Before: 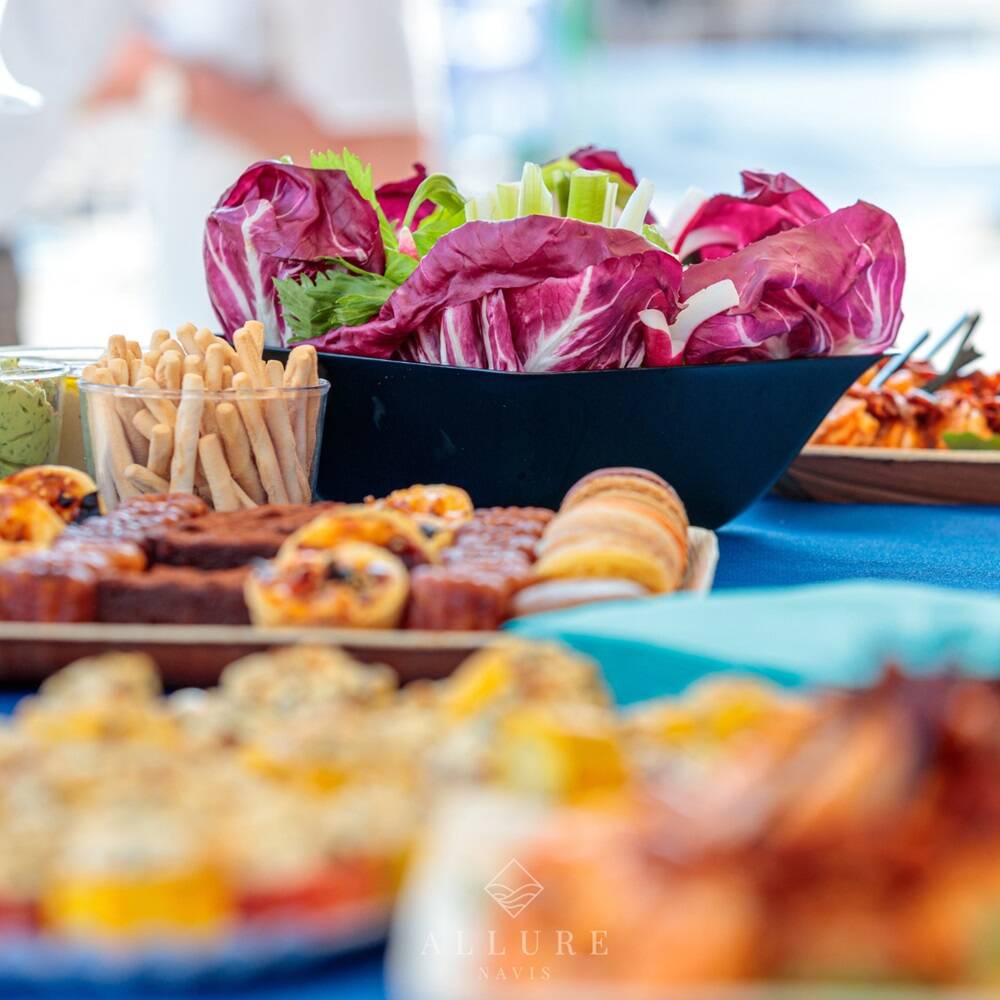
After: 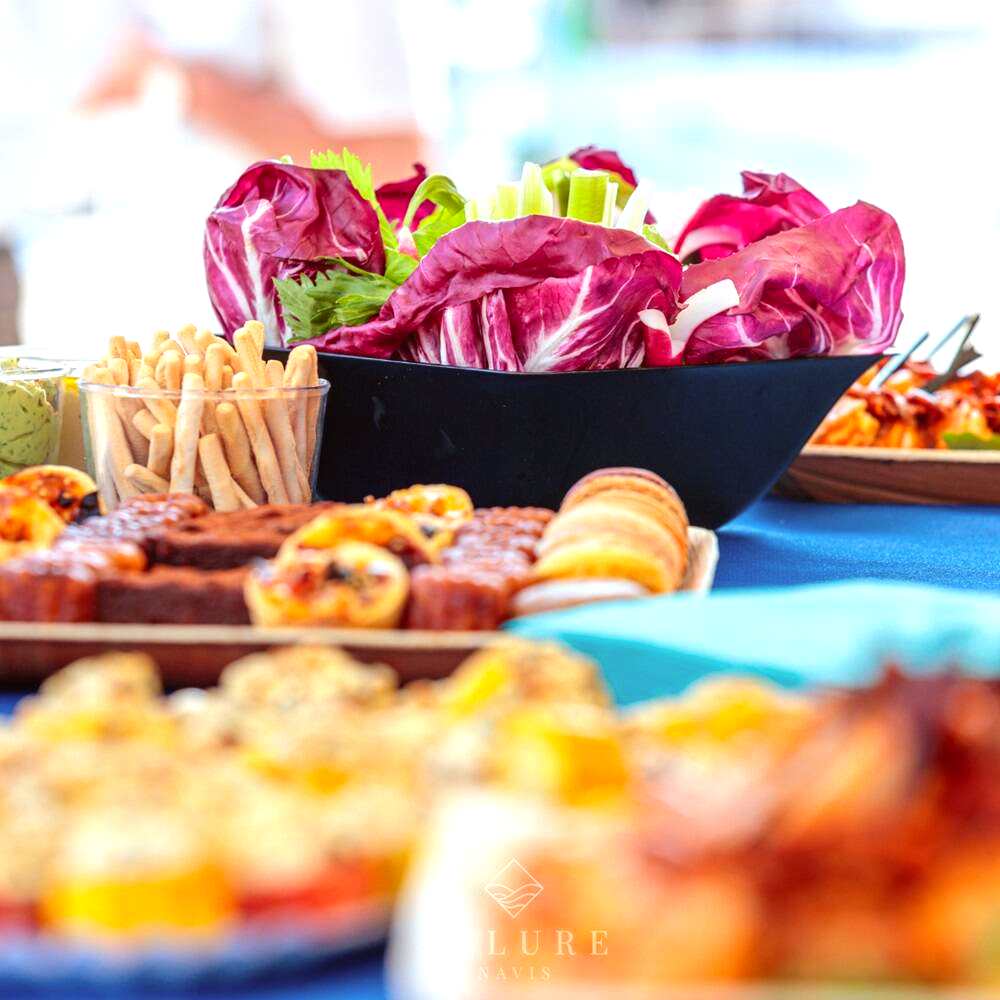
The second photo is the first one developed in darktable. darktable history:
exposure: black level correction -0.002, exposure 0.54 EV, compensate highlight preservation false
rgb levels: mode RGB, independent channels, levels [[0, 0.5, 1], [0, 0.521, 1], [0, 0.536, 1]]
